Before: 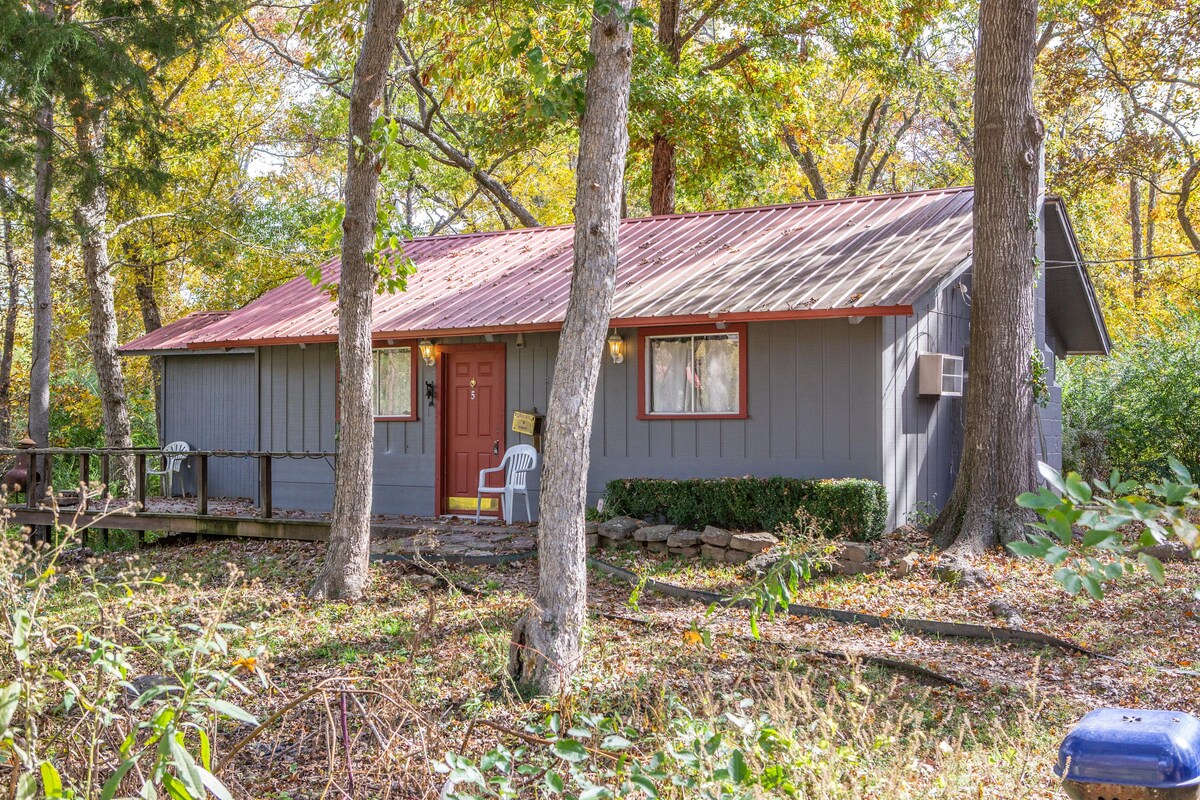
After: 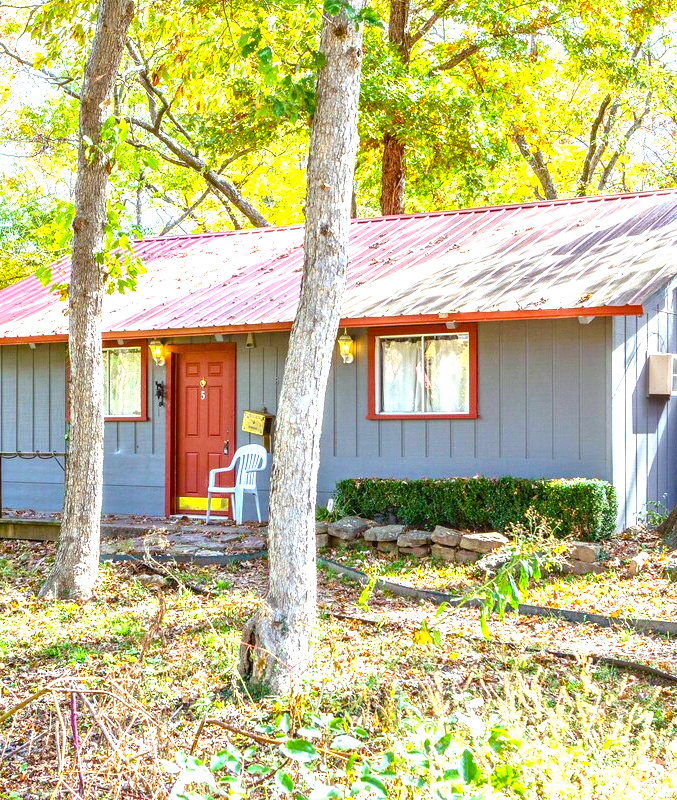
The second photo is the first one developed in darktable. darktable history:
color balance rgb: highlights gain › luminance 20.216%, highlights gain › chroma 2.692%, highlights gain › hue 173.18°, perceptual saturation grading › global saturation 20.531%, perceptual saturation grading › highlights -19.777%, perceptual saturation grading › shadows 29.985%, global vibrance 41.098%
exposure: black level correction 0, exposure 1.001 EV, compensate highlight preservation false
crop and rotate: left 22.542%, right 20.971%
